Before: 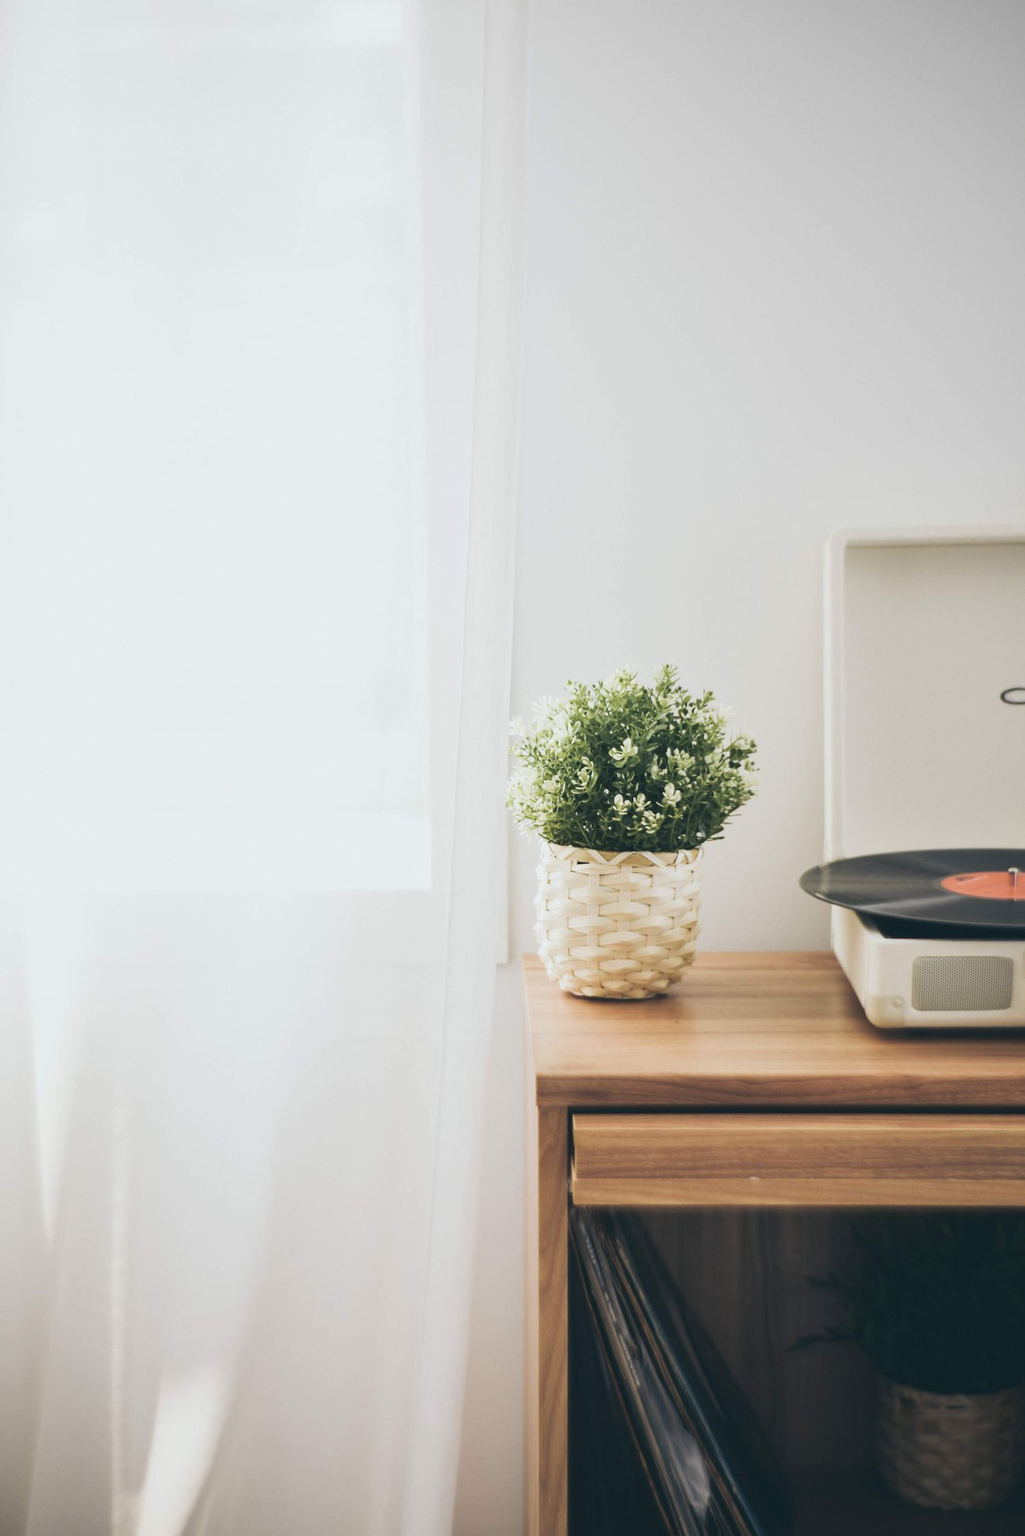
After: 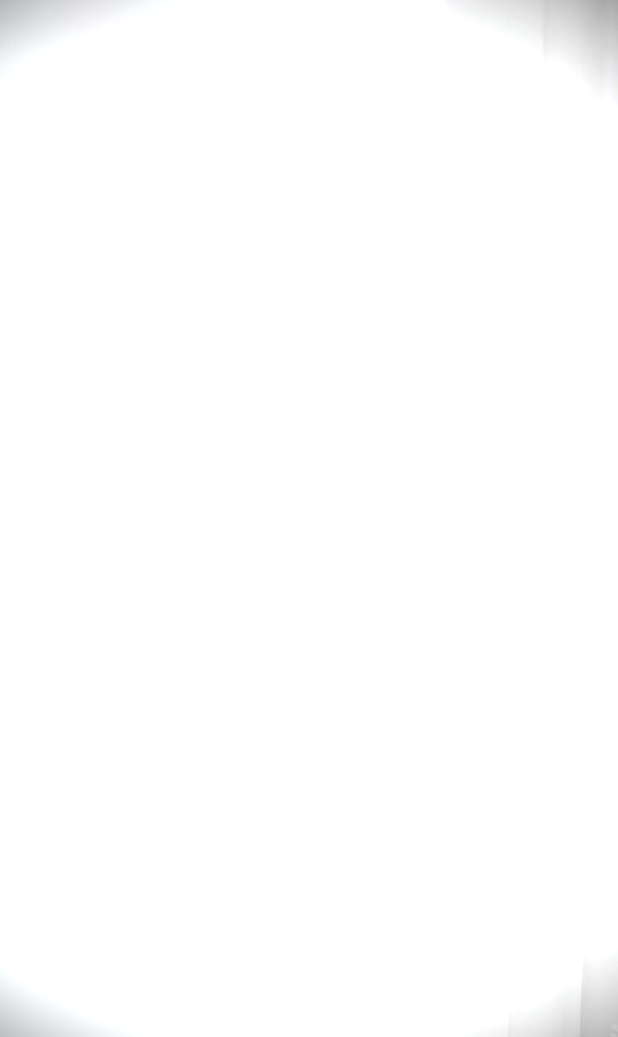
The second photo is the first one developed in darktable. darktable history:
exposure: black level correction 0, exposure 1.095 EV, compensate highlight preservation false
local contrast: mode bilateral grid, contrast 21, coarseness 49, detail 120%, midtone range 0.2
base curve: preserve colors none
crop and rotate: left 11.107%, top 0.115%, right 47.642%, bottom 53.698%
vignetting: brightness -0.863, dithering 8-bit output, unbound false
